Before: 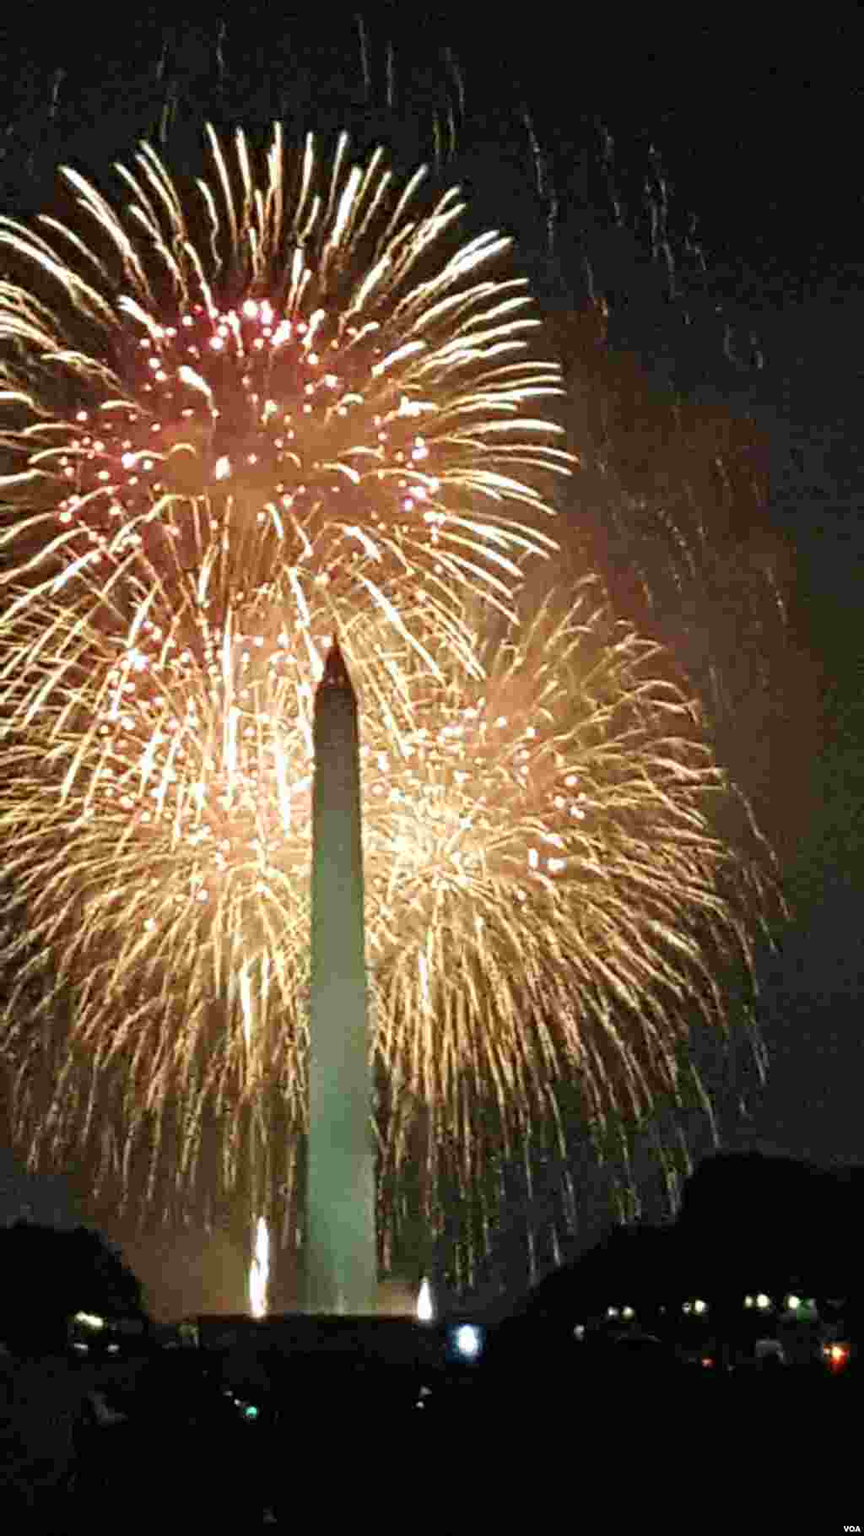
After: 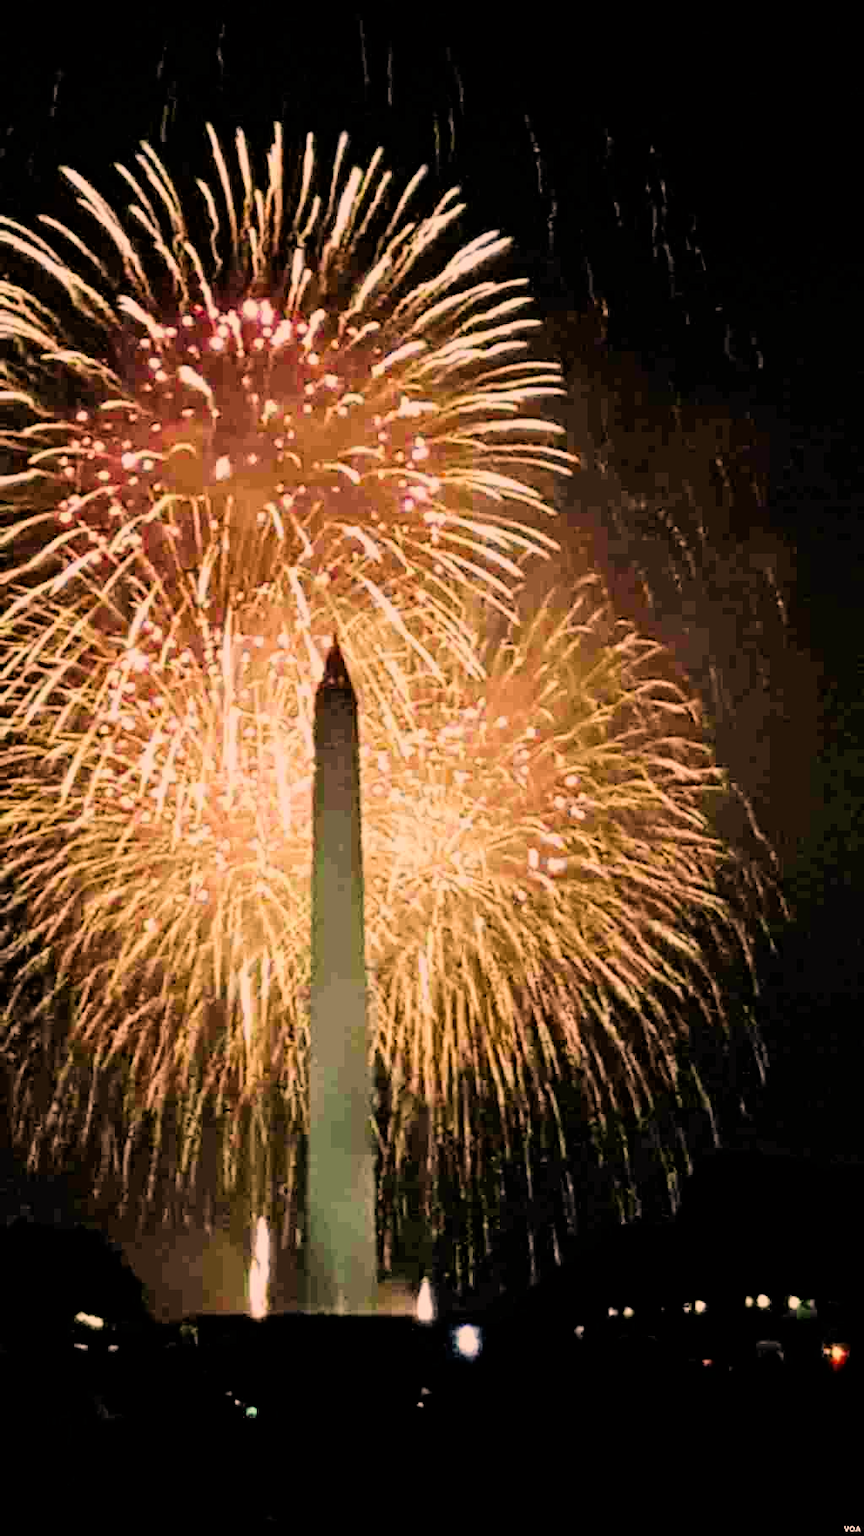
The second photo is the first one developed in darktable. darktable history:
color correction: highlights a* 17.84, highlights b* 19.03
filmic rgb: black relative exposure -5.12 EV, white relative exposure 3.99 EV, hardness 2.89, contrast 1.3, highlights saturation mix -11.01%
